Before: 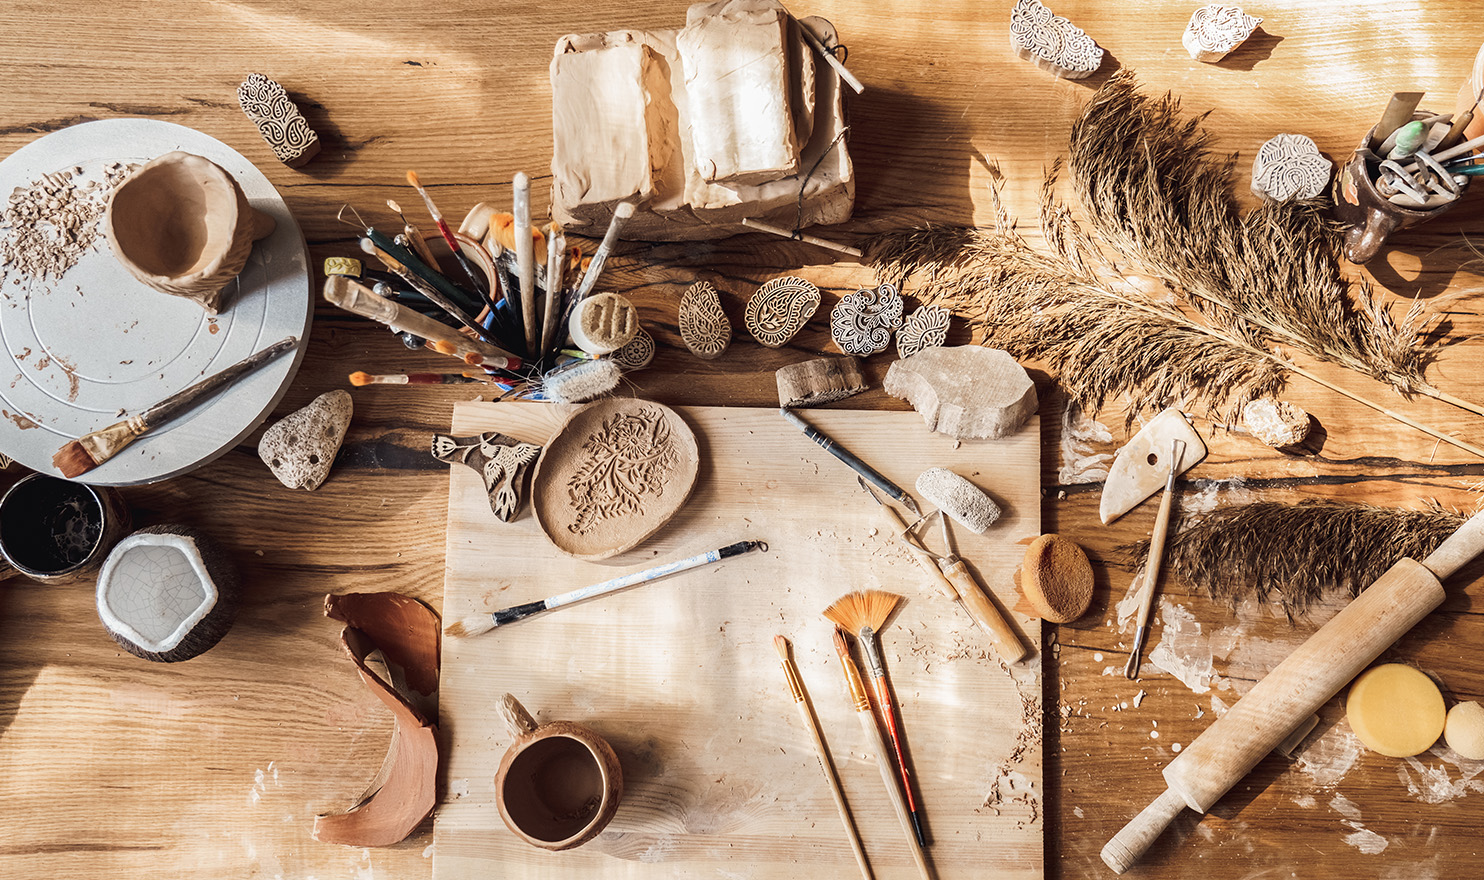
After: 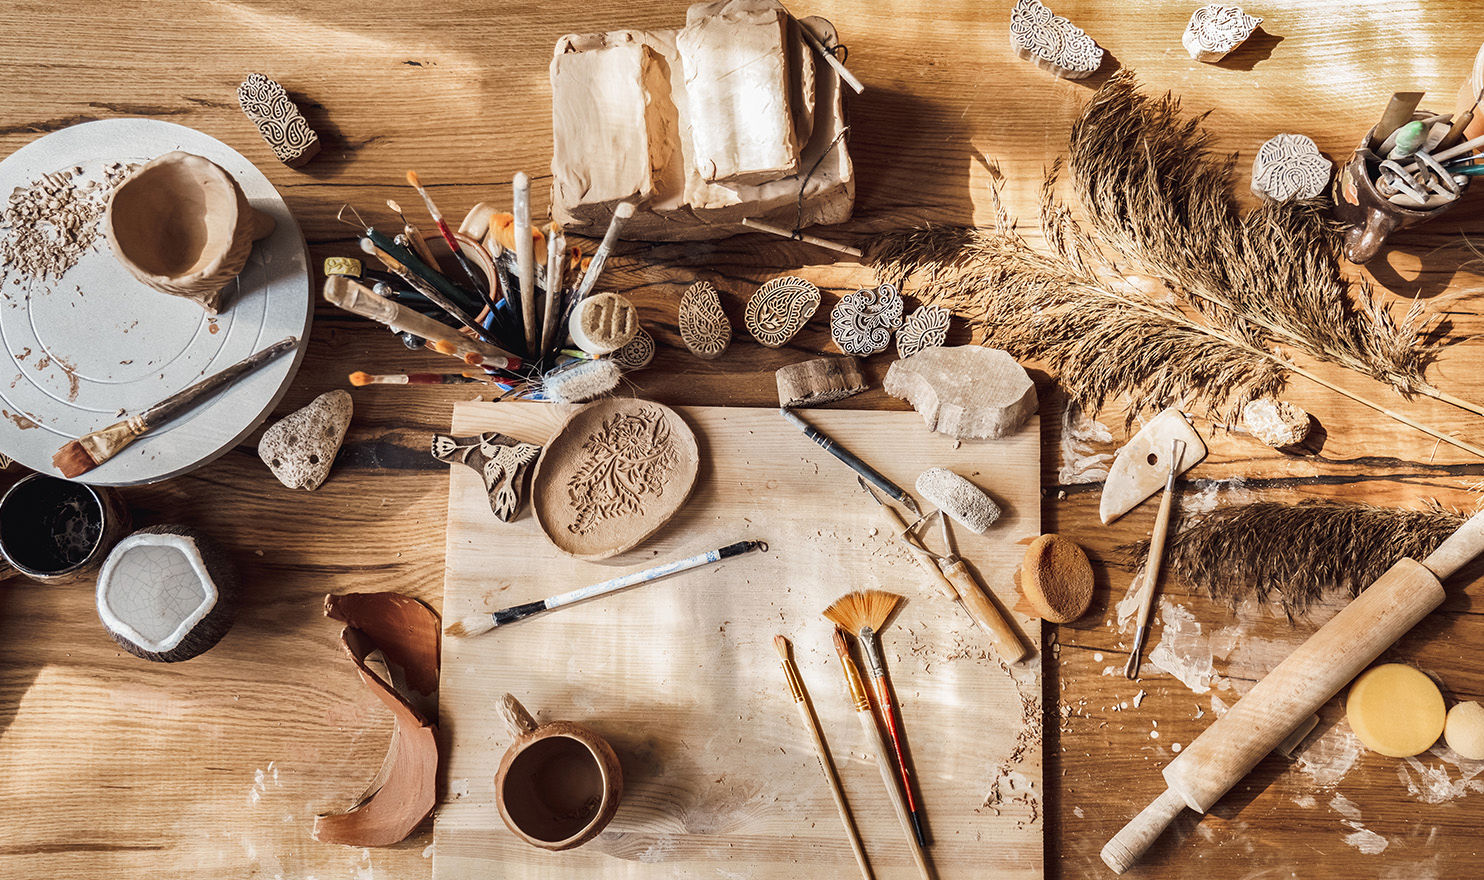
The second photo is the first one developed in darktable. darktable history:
shadows and highlights: radius 109.11, shadows 23.7, highlights -58.89, shadows color adjustment 97.67%, low approximation 0.01, soften with gaussian
